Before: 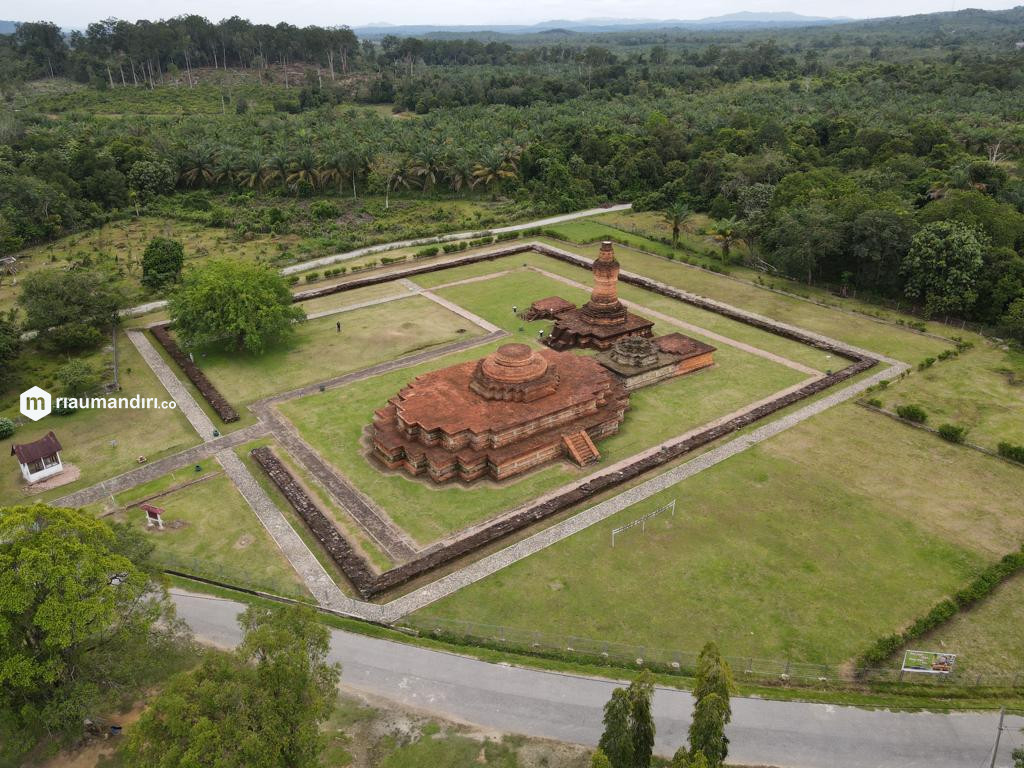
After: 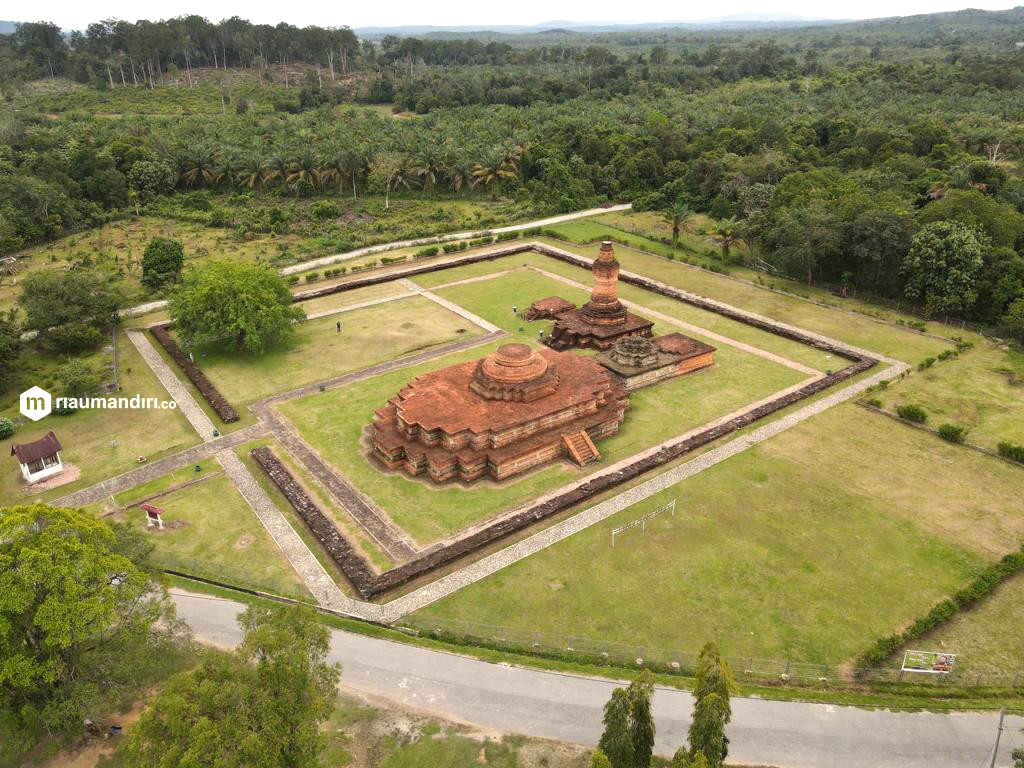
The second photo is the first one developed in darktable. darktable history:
color calibration: x 0.329, y 0.345, temperature 5633 K
exposure: exposure 0.559 EV, compensate highlight preservation false
